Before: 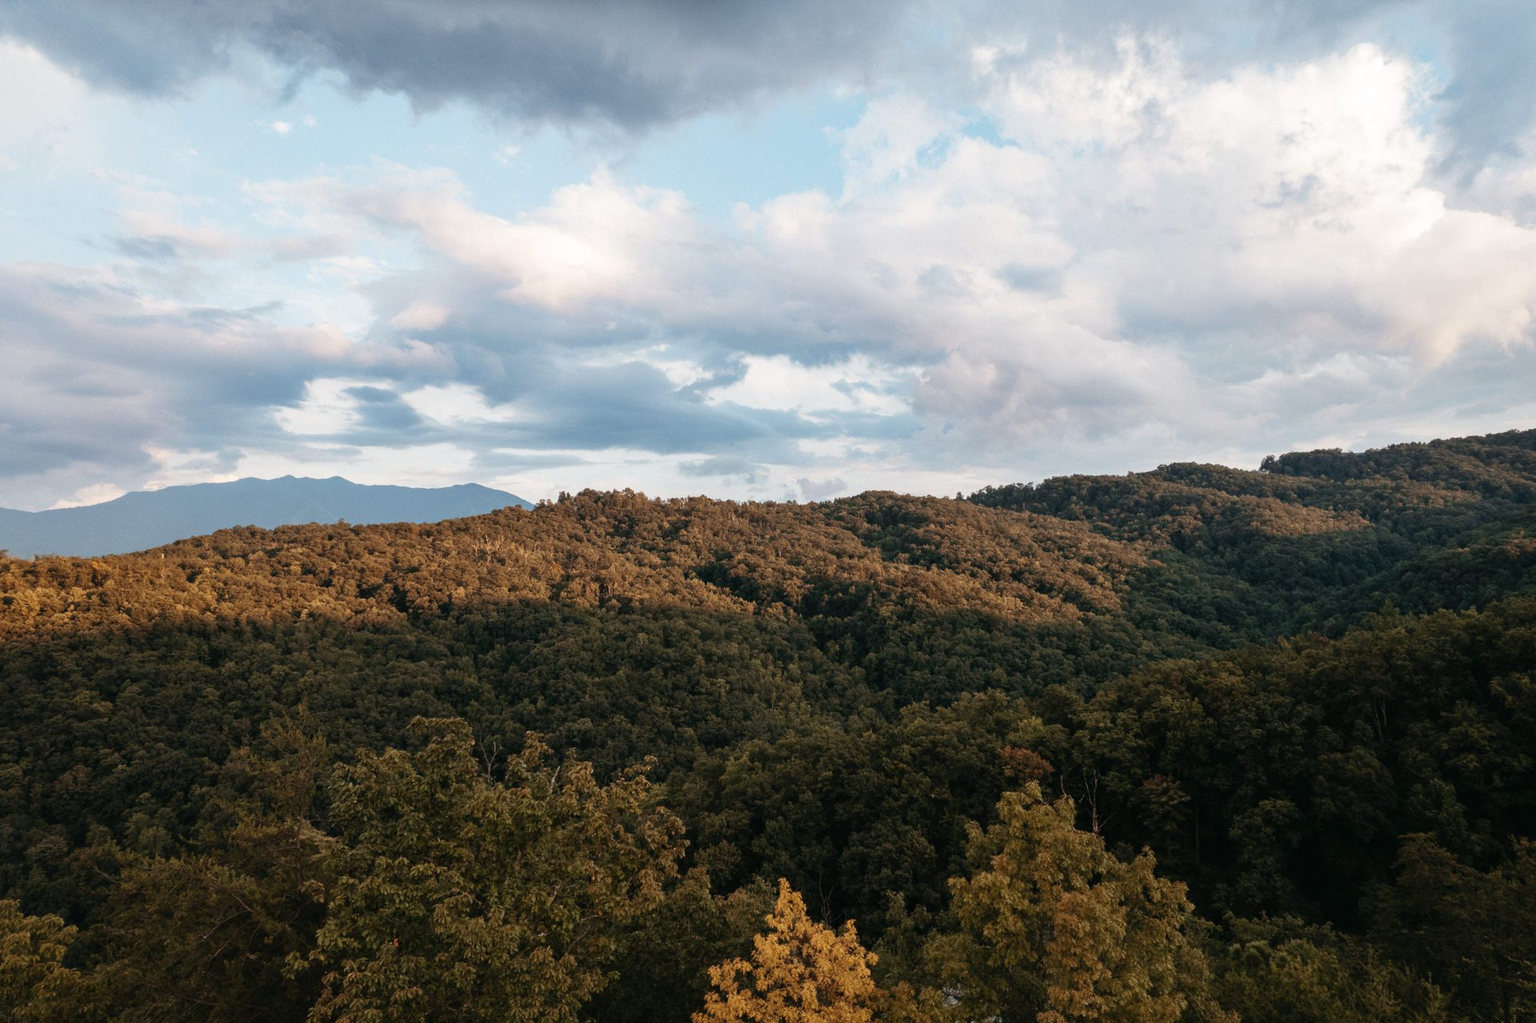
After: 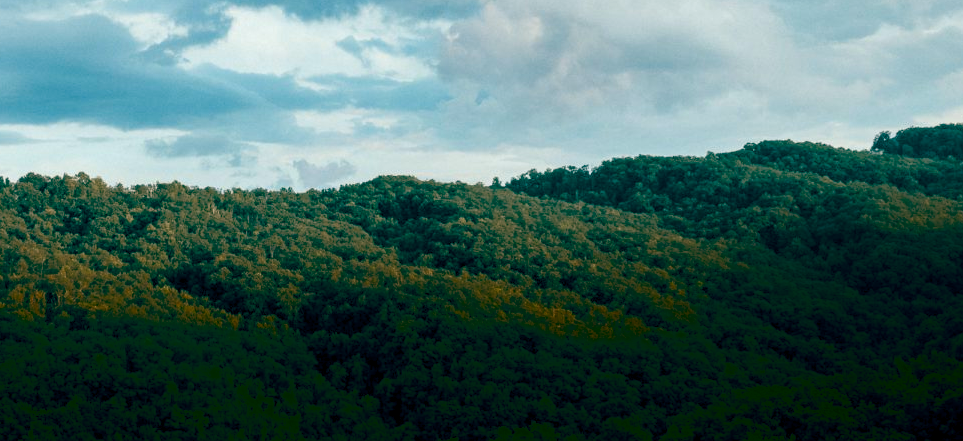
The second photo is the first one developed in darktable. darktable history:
crop: left 36.648%, top 34.274%, right 13.161%, bottom 31.186%
shadows and highlights: shadows -87.78, highlights -35.61, soften with gaussian
color balance rgb: global offset › luminance -0.522%, global offset › chroma 0.906%, global offset › hue 174.69°, perceptual saturation grading › global saturation 18.132%
